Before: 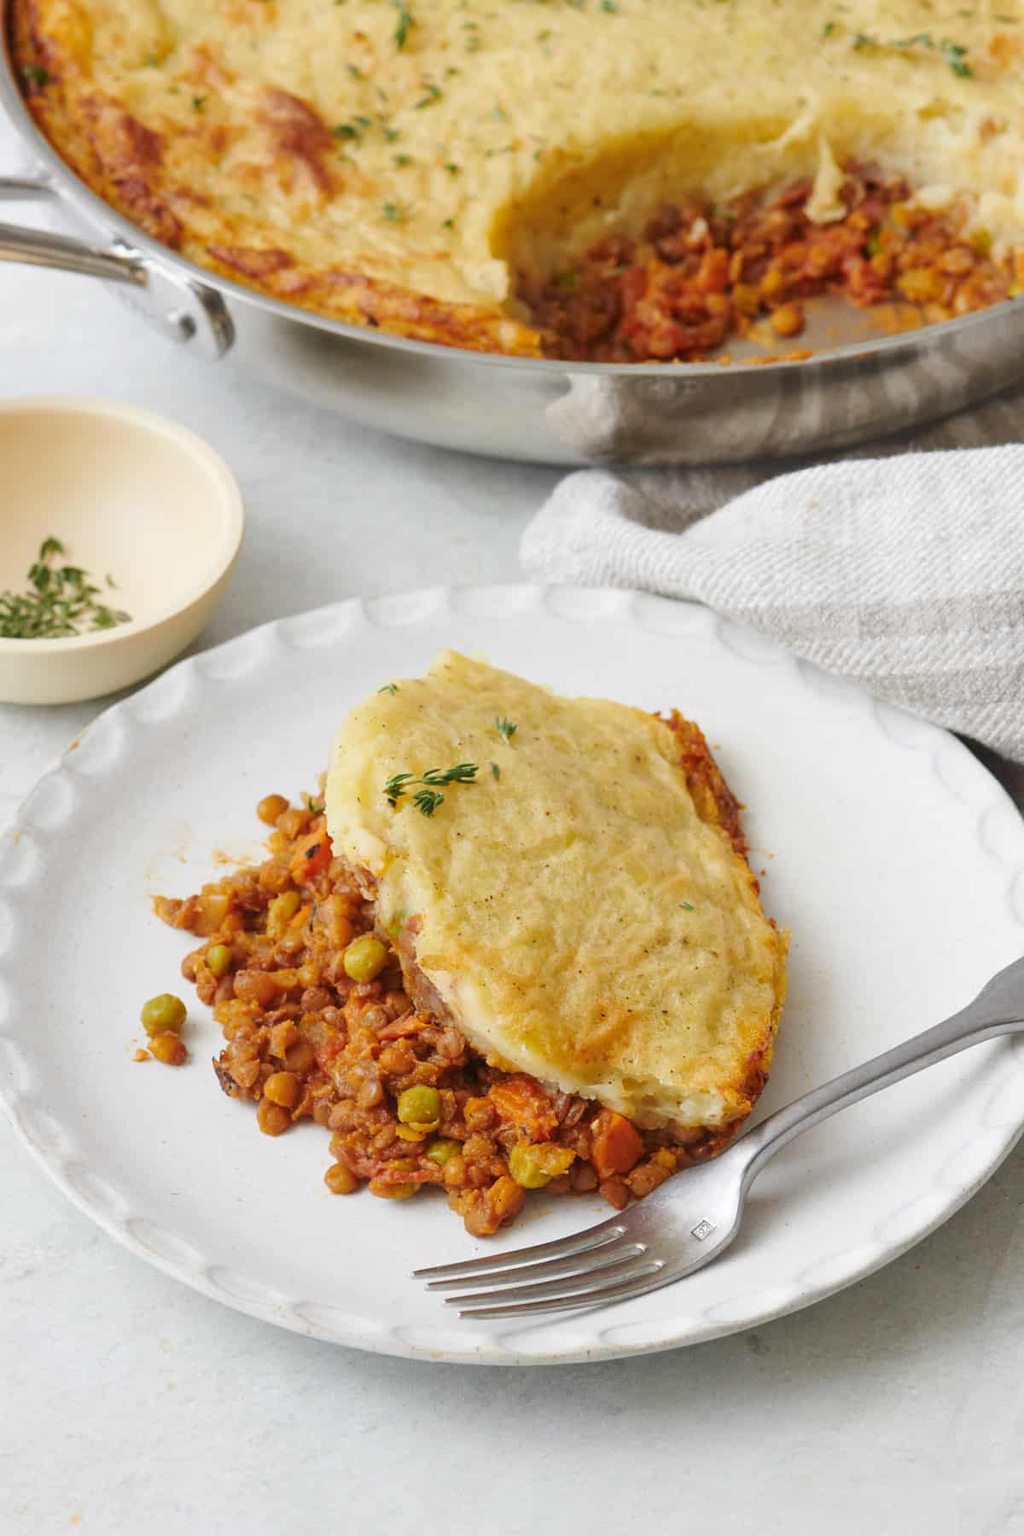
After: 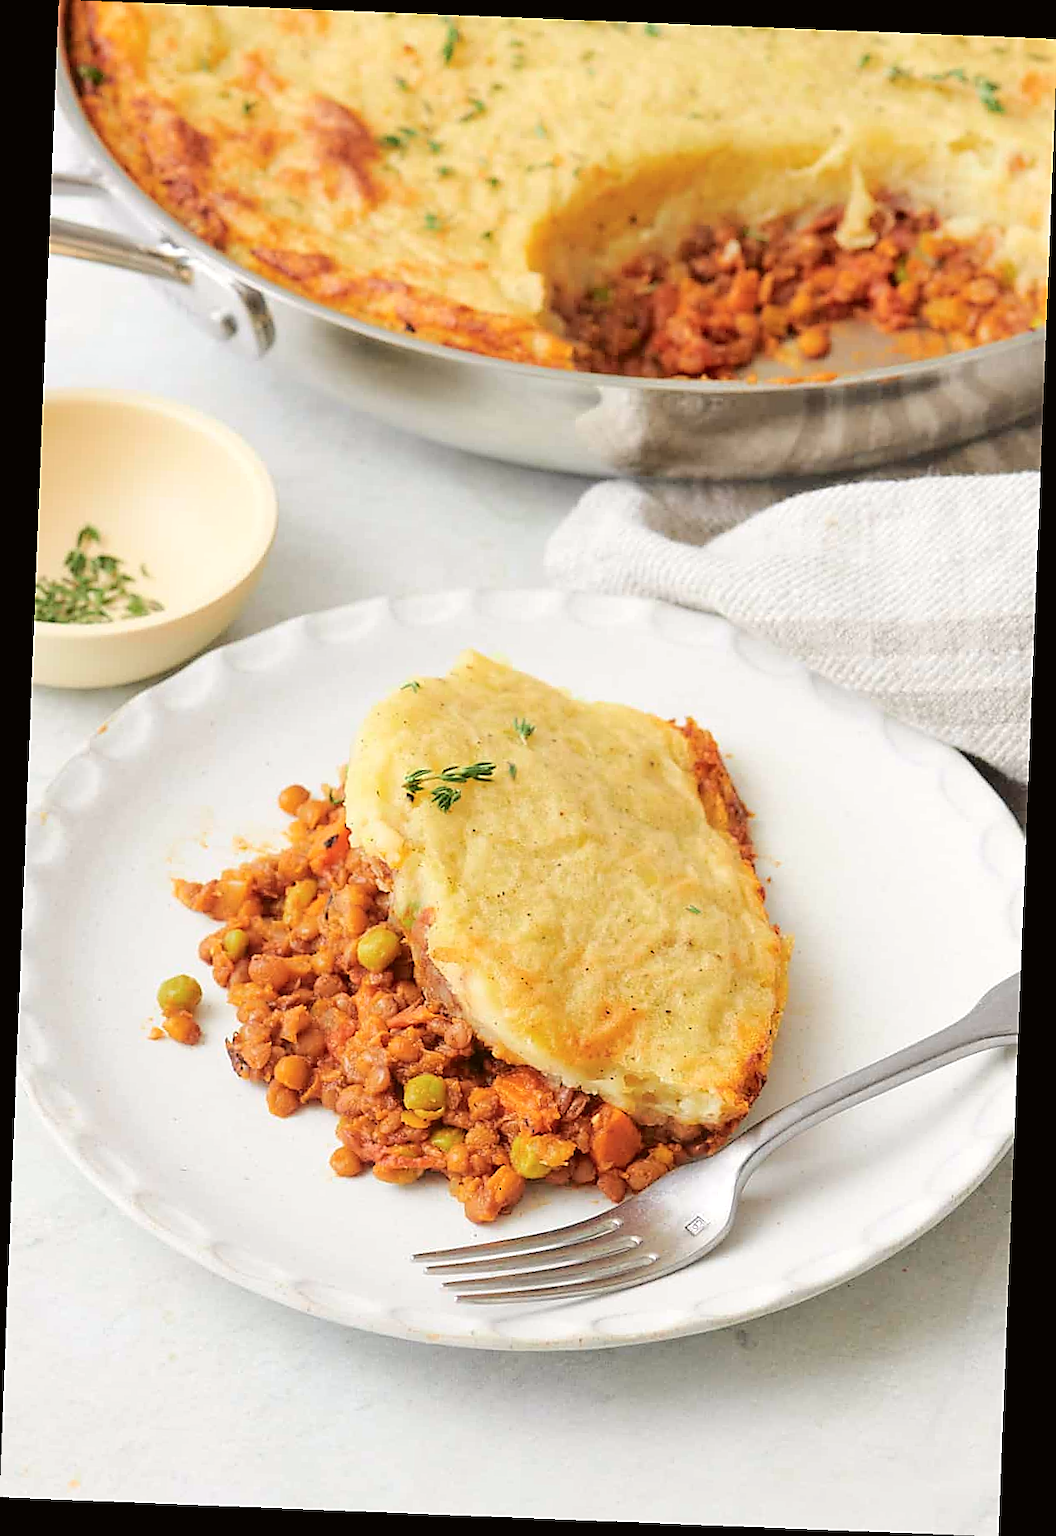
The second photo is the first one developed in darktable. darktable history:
exposure: exposure 0.127 EV, compensate highlight preservation false
rotate and perspective: rotation 2.27°, automatic cropping off
sharpen: radius 1.4, amount 1.25, threshold 0.7
tone curve: curves: ch0 [(0, 0.01) (0.052, 0.045) (0.136, 0.133) (0.275, 0.35) (0.43, 0.54) (0.676, 0.751) (0.89, 0.919) (1, 1)]; ch1 [(0, 0) (0.094, 0.081) (0.285, 0.299) (0.385, 0.403) (0.447, 0.429) (0.495, 0.496) (0.544, 0.552) (0.589, 0.612) (0.722, 0.728) (1, 1)]; ch2 [(0, 0) (0.257, 0.217) (0.43, 0.421) (0.498, 0.507) (0.531, 0.544) (0.56, 0.579) (0.625, 0.642) (1, 1)], color space Lab, independent channels, preserve colors none
